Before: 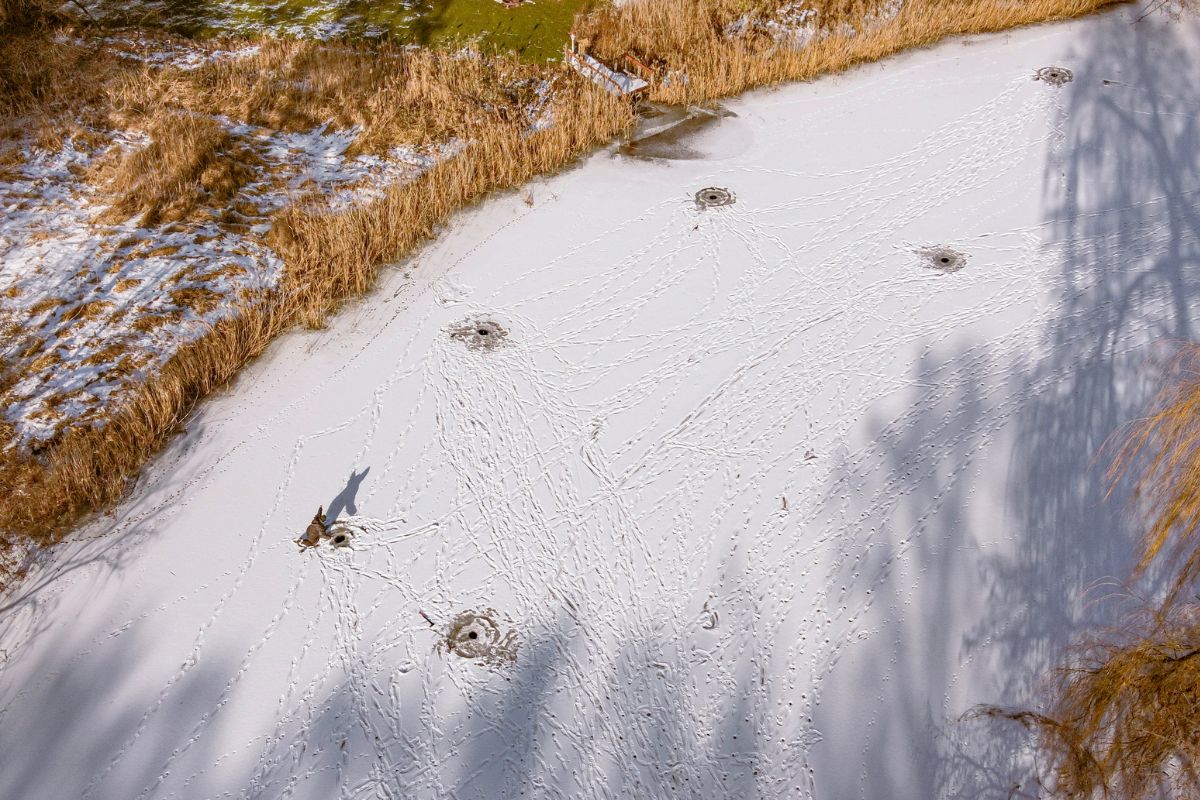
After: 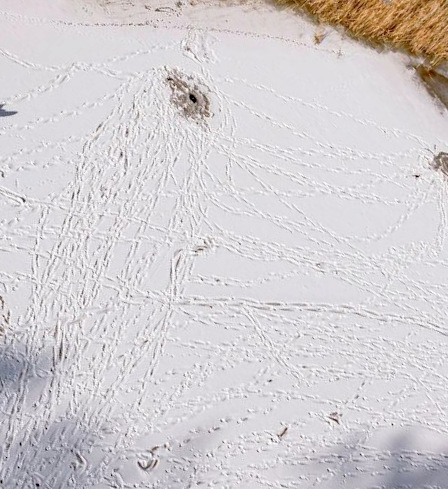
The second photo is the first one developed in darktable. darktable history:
crop and rotate: angle -45.31°, top 16.36%, right 0.982%, bottom 11.659%
haze removal: compatibility mode true, adaptive false
